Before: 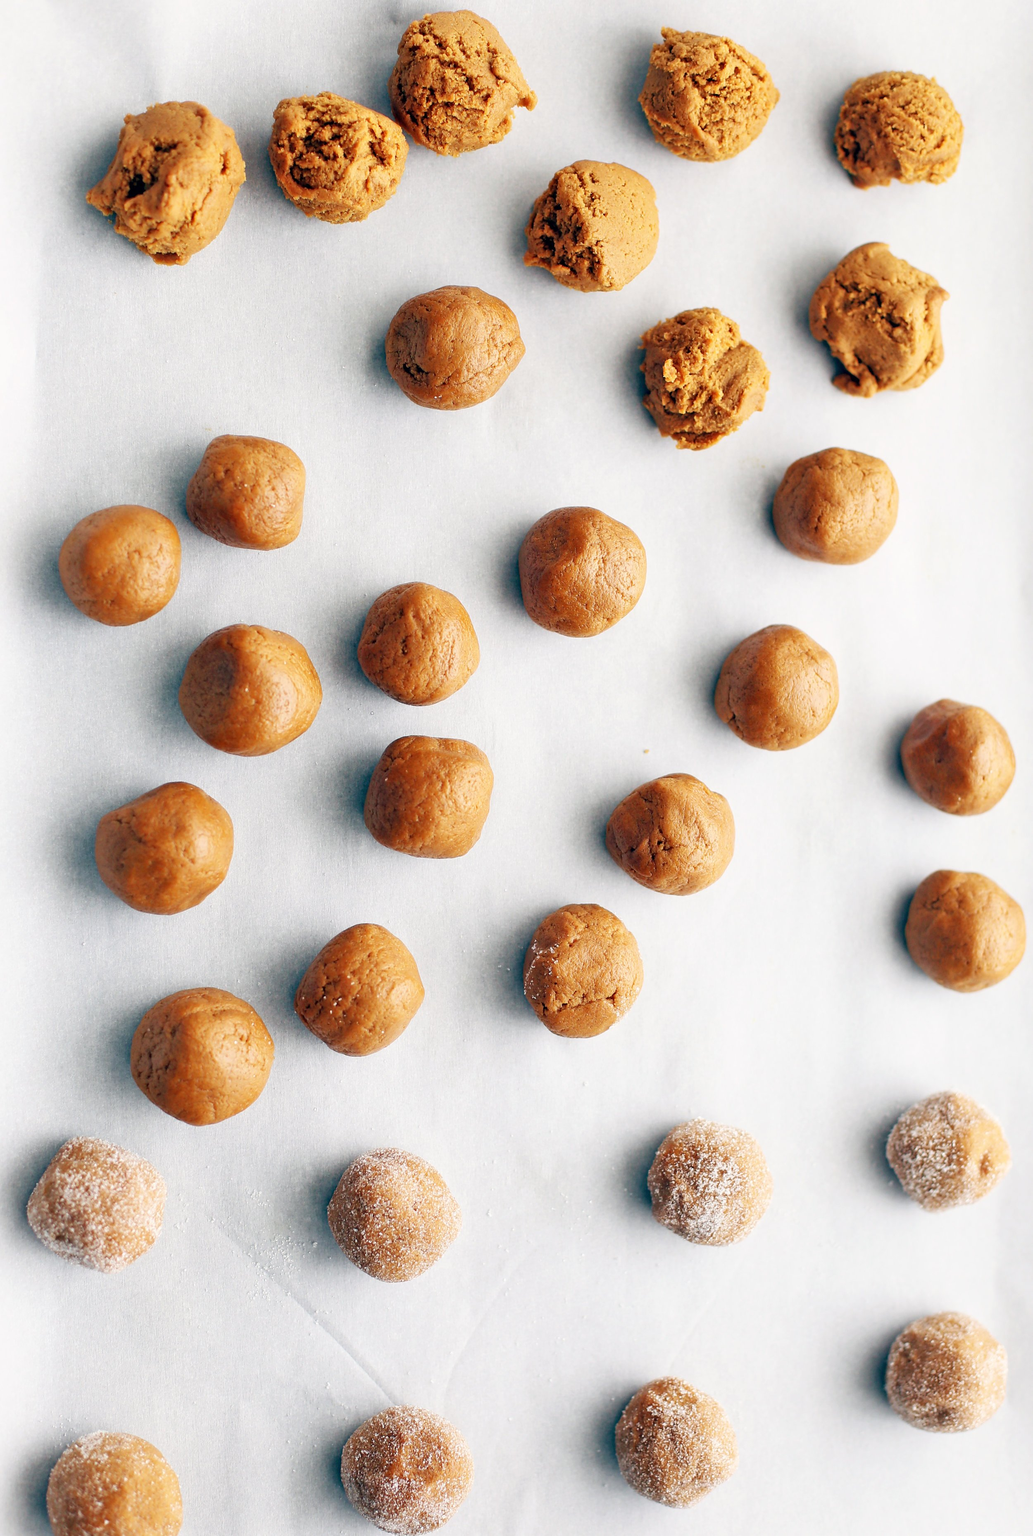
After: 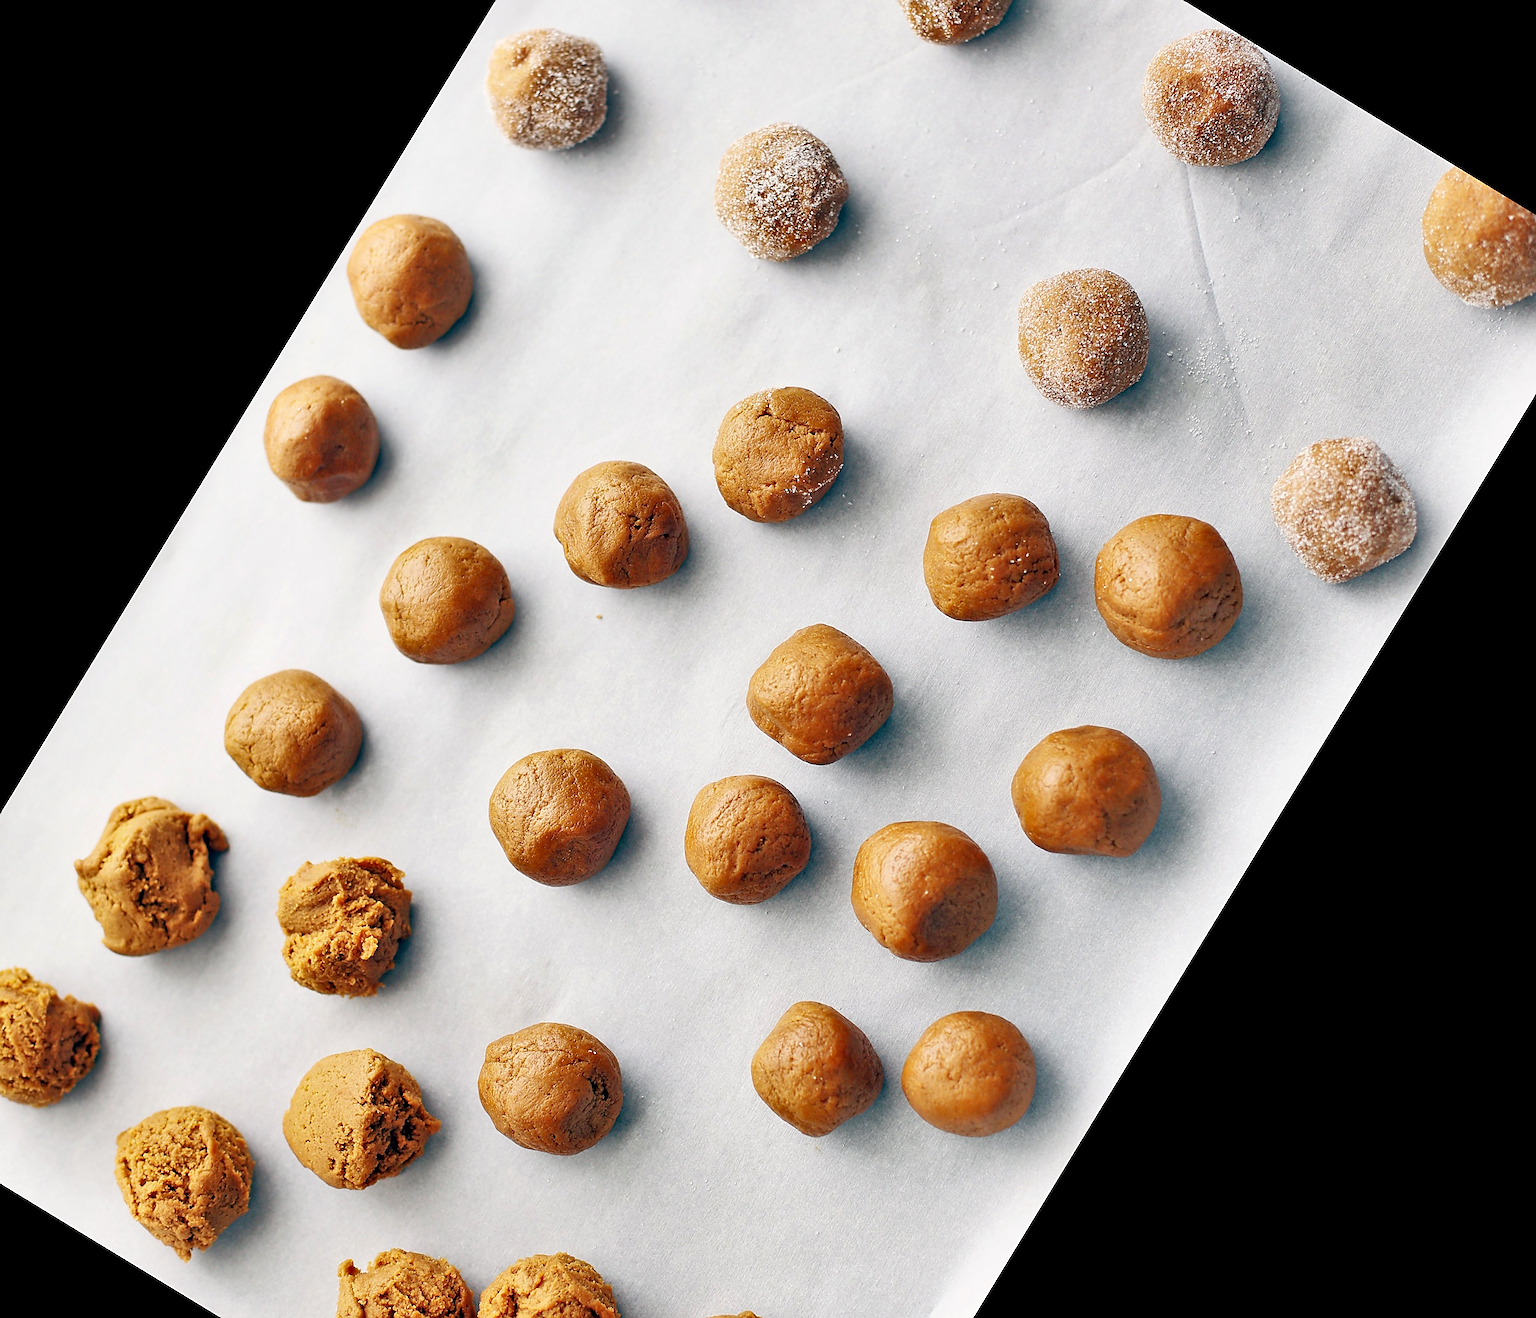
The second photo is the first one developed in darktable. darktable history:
shadows and highlights: low approximation 0.01, soften with gaussian
sharpen: amount 0.741
crop and rotate: angle 148.66°, left 9.205%, top 15.607%, right 4.405%, bottom 16.993%
